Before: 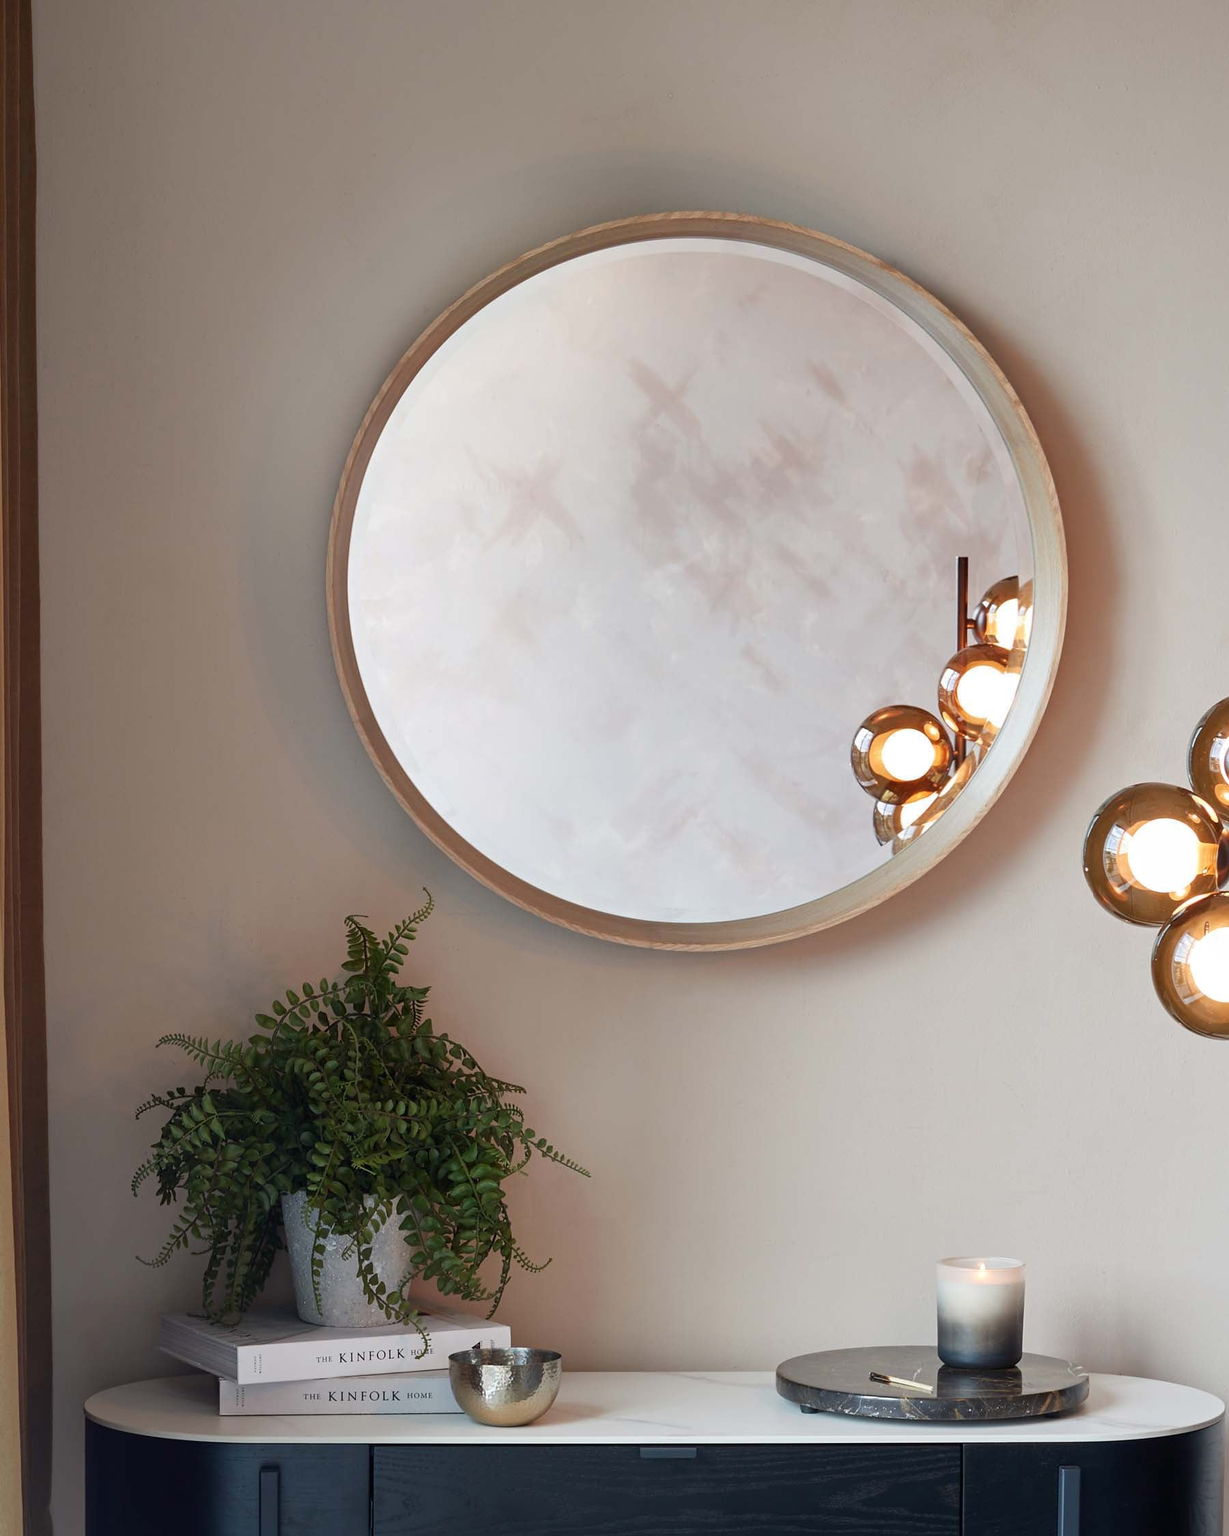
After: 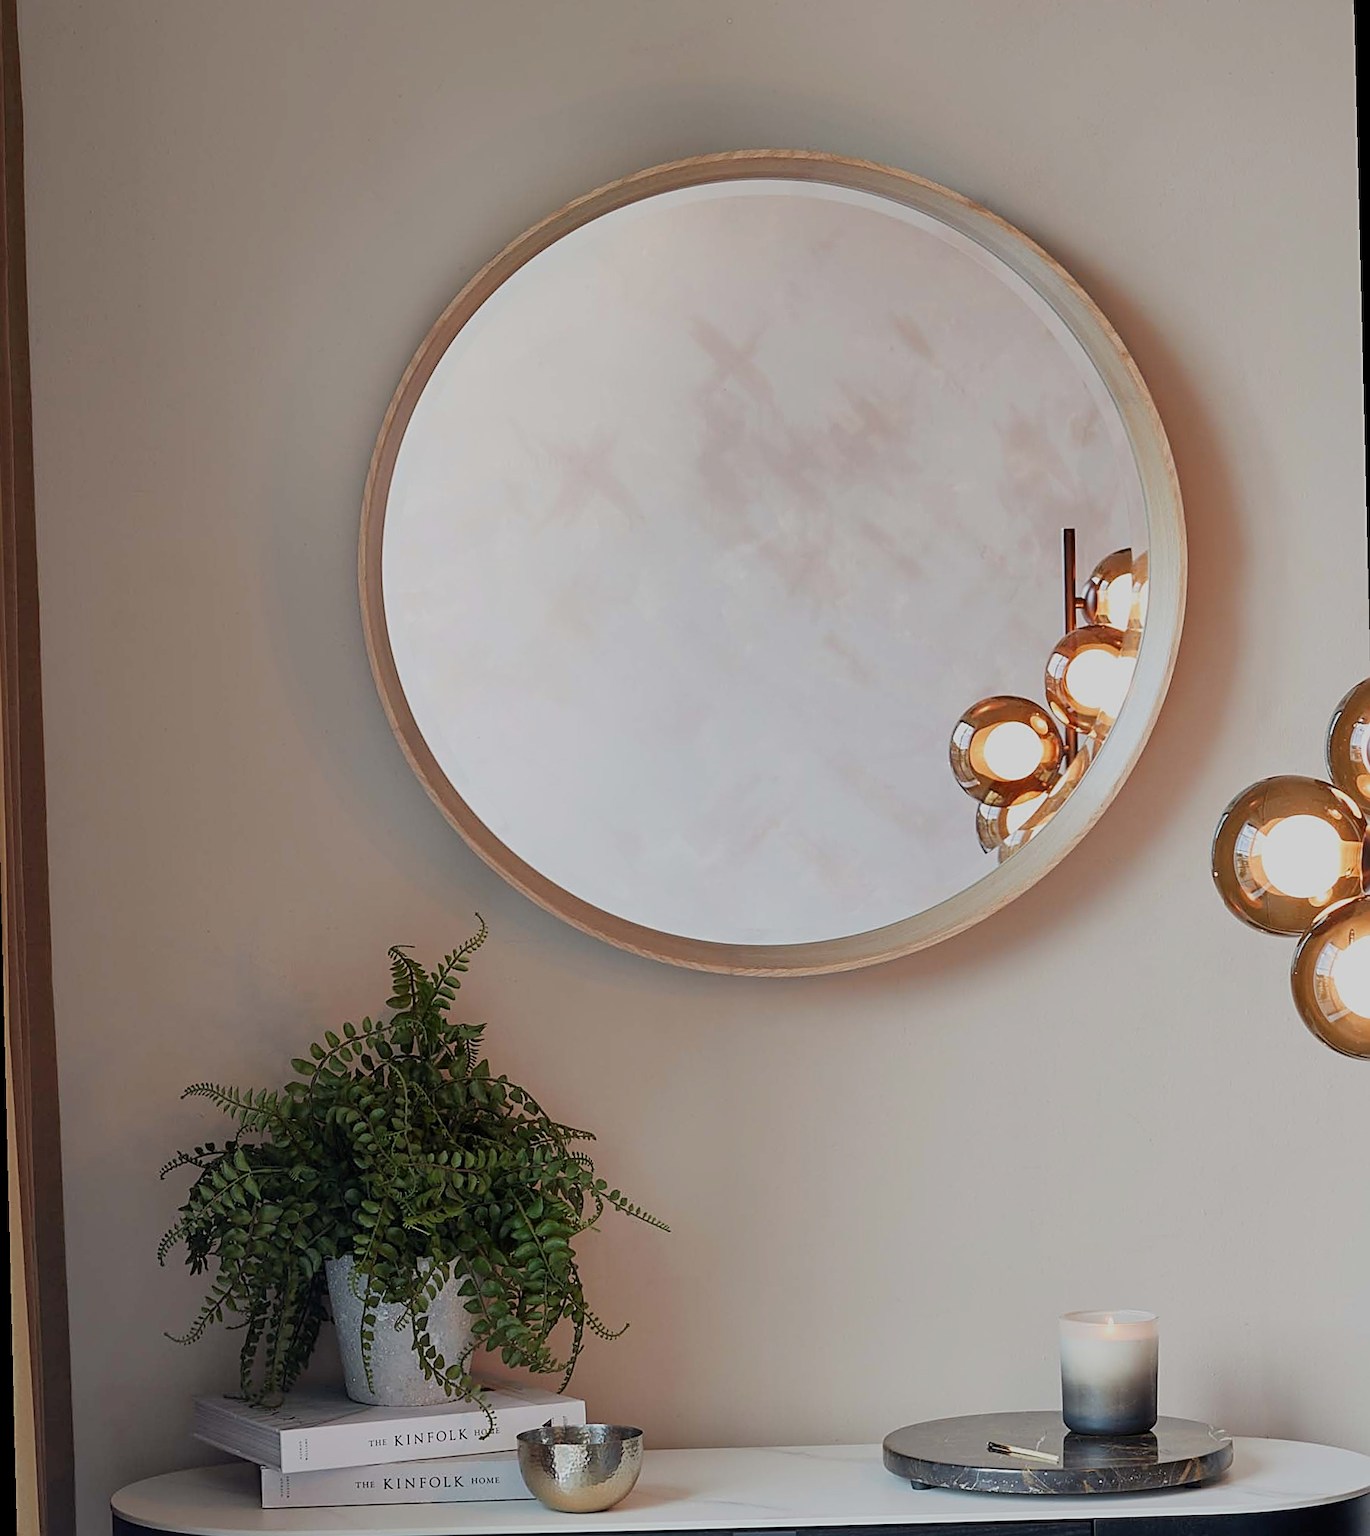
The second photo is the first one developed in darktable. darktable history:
rotate and perspective: rotation -1.42°, crop left 0.016, crop right 0.984, crop top 0.035, crop bottom 0.965
filmic rgb: black relative exposure -13 EV, threshold 3 EV, target white luminance 85%, hardness 6.3, latitude 42.11%, contrast 0.858, shadows ↔ highlights balance 8.63%, color science v4 (2020), enable highlight reconstruction true
crop and rotate: top 2.479%, bottom 3.018%
sharpen: amount 0.75
